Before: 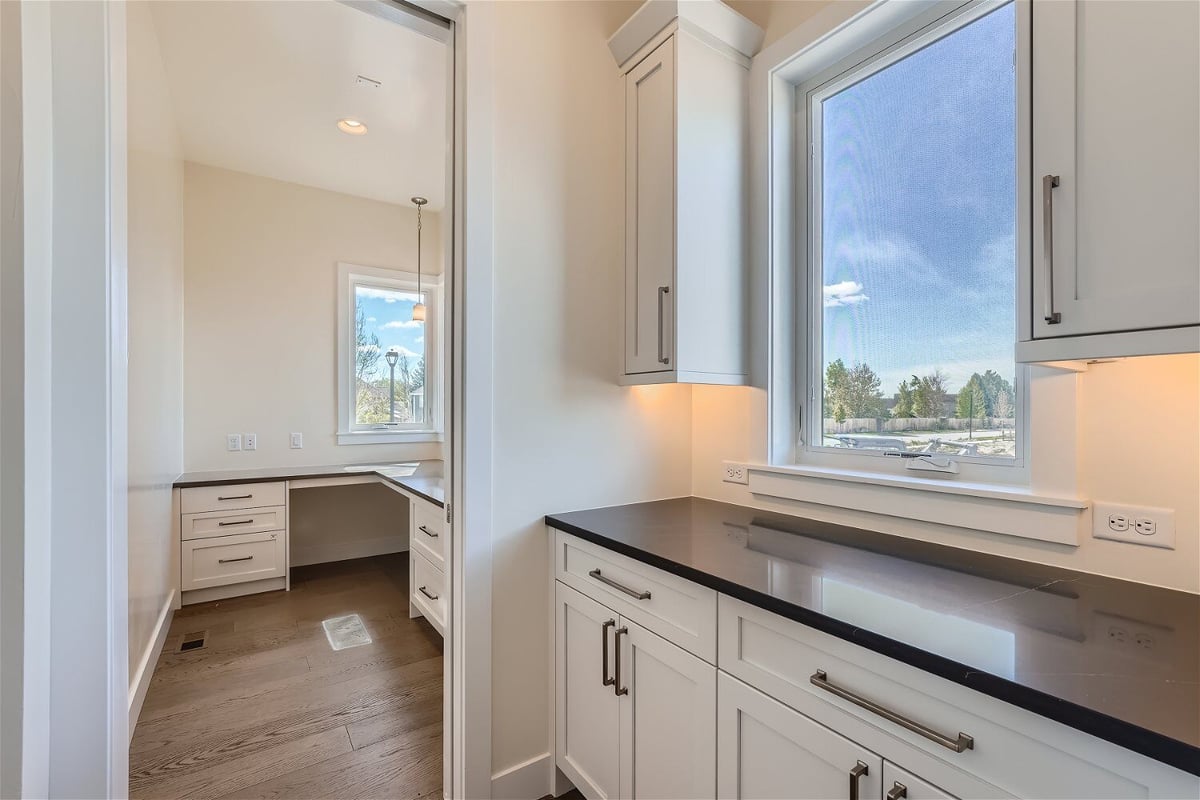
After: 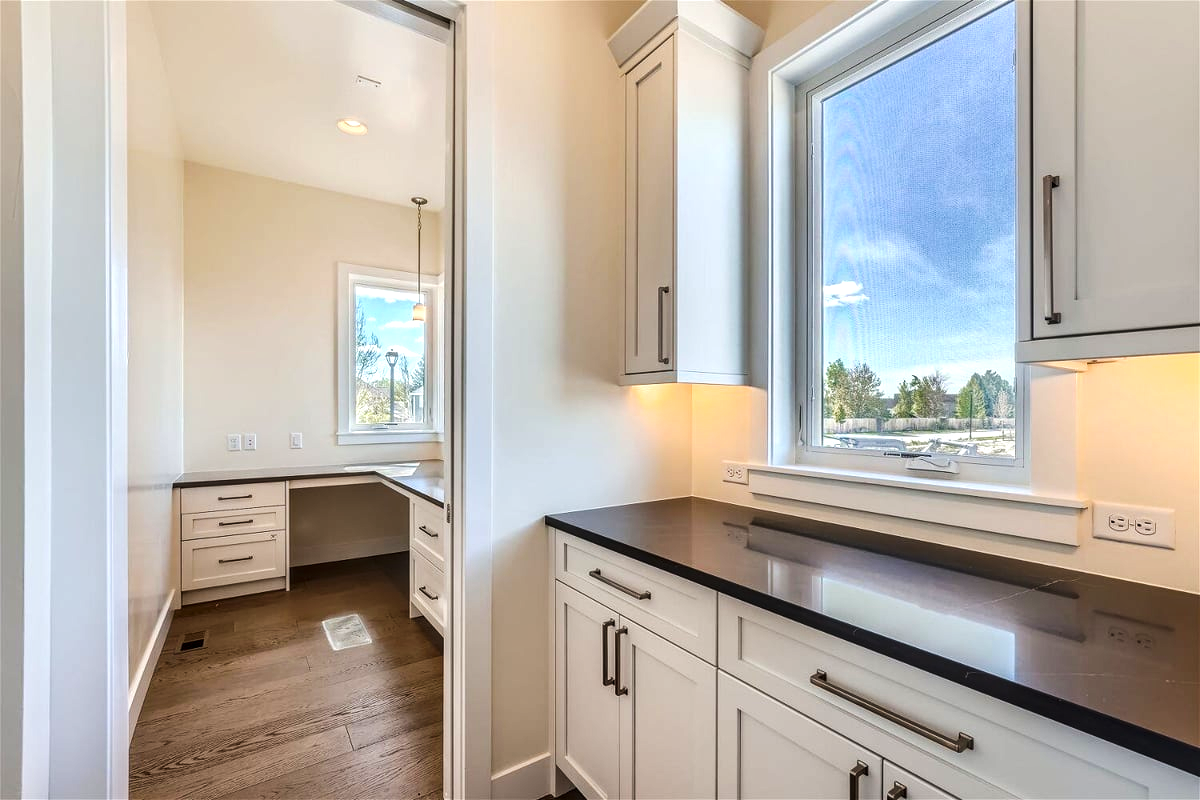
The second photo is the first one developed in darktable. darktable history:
color balance rgb: perceptual saturation grading › global saturation 10.505%, perceptual brilliance grading › highlights 9.525%, perceptual brilliance grading › mid-tones 5.42%, global vibrance 20%
local contrast: on, module defaults
tone curve: curves: ch0 [(0, 0) (0.227, 0.17) (0.766, 0.774) (1, 1)]; ch1 [(0, 0) (0.114, 0.127) (0.437, 0.452) (0.498, 0.495) (0.579, 0.602) (1, 1)]; ch2 [(0, 0) (0.233, 0.259) (0.493, 0.492) (0.568, 0.596) (1, 1)], preserve colors none
